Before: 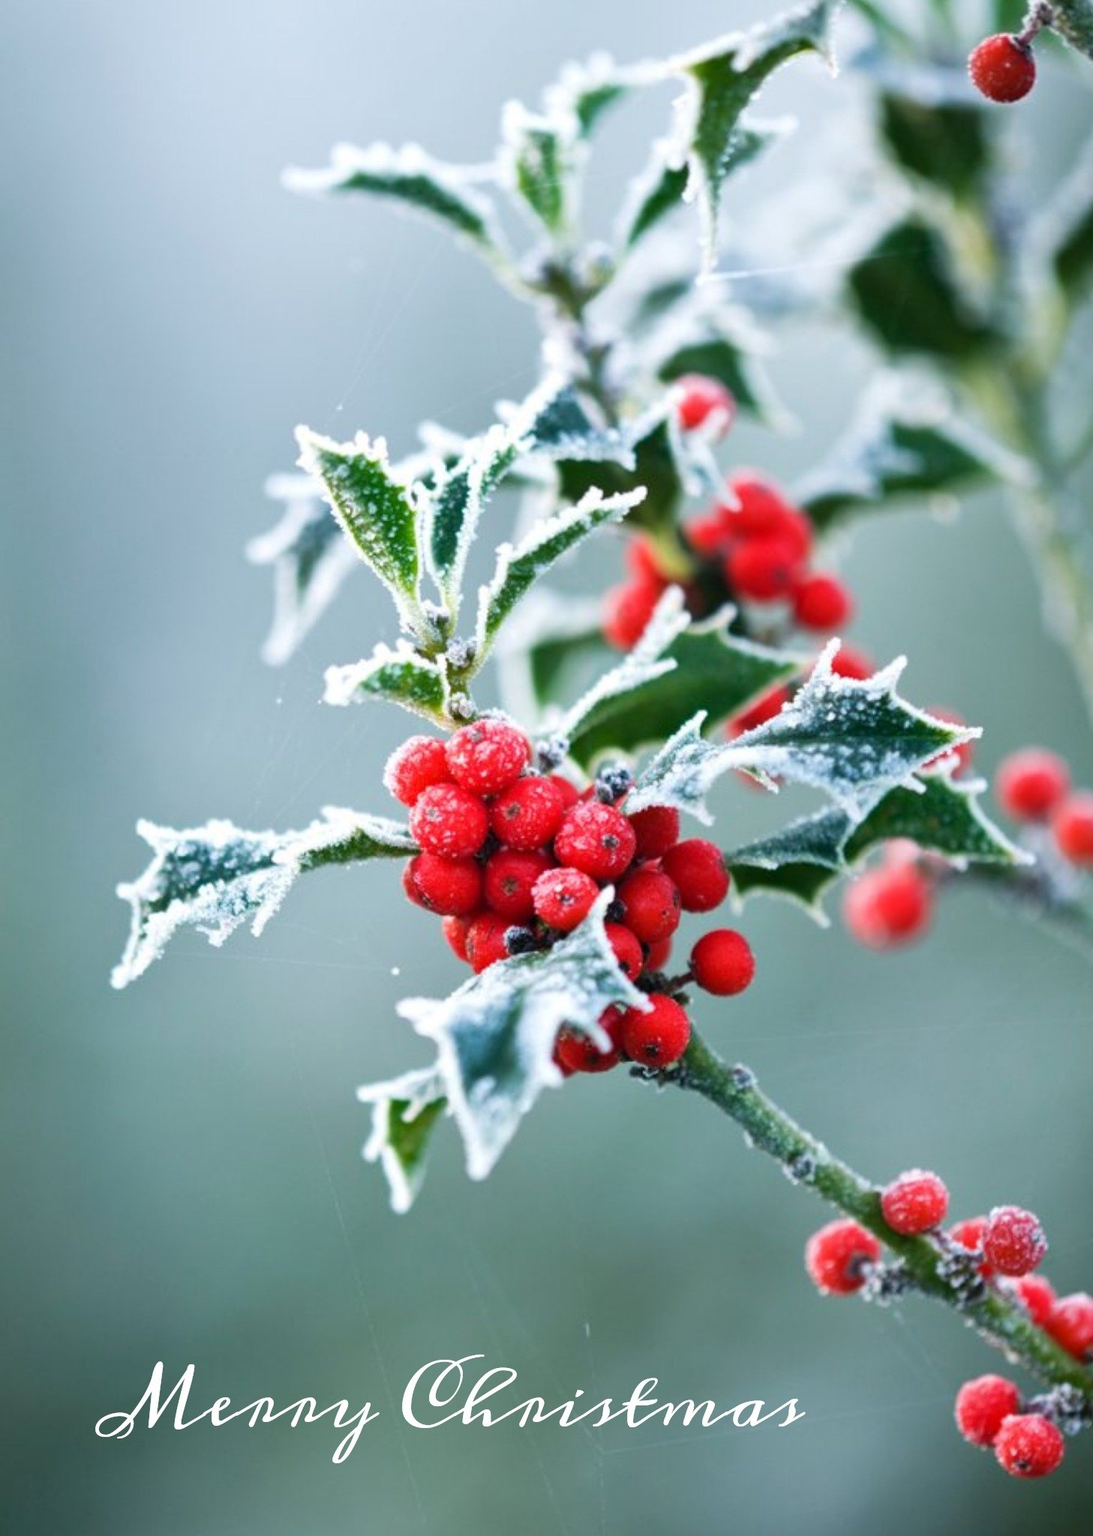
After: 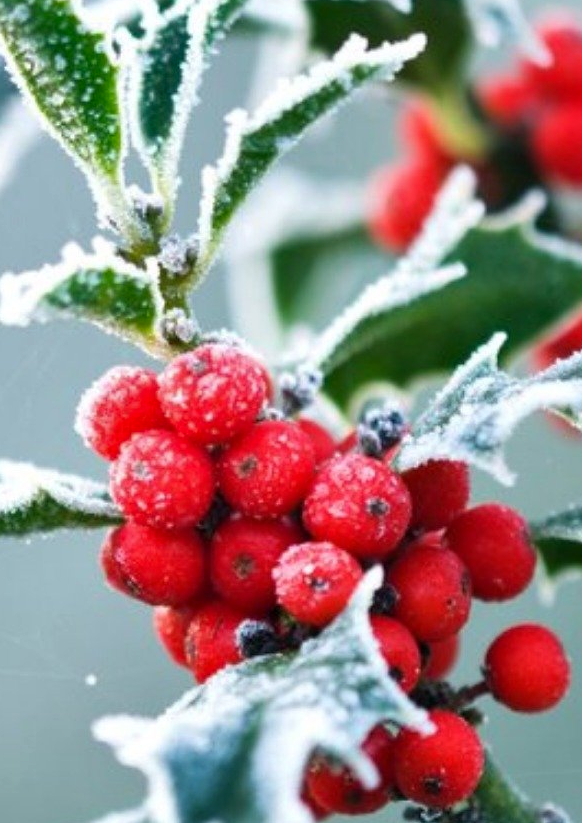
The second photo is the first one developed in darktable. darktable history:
crop: left 29.983%, top 30.033%, right 30.017%, bottom 29.773%
shadows and highlights: shadows 34.42, highlights -34.85, soften with gaussian
